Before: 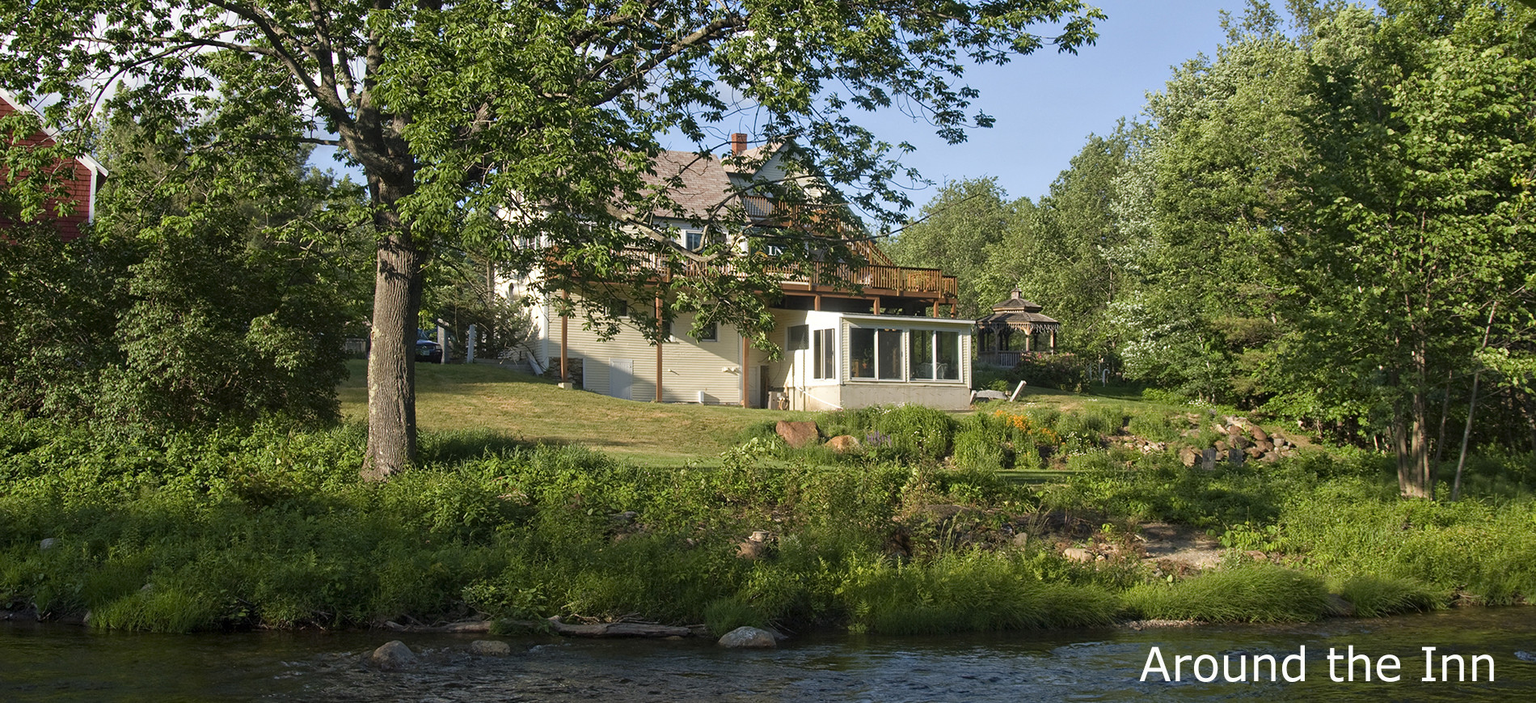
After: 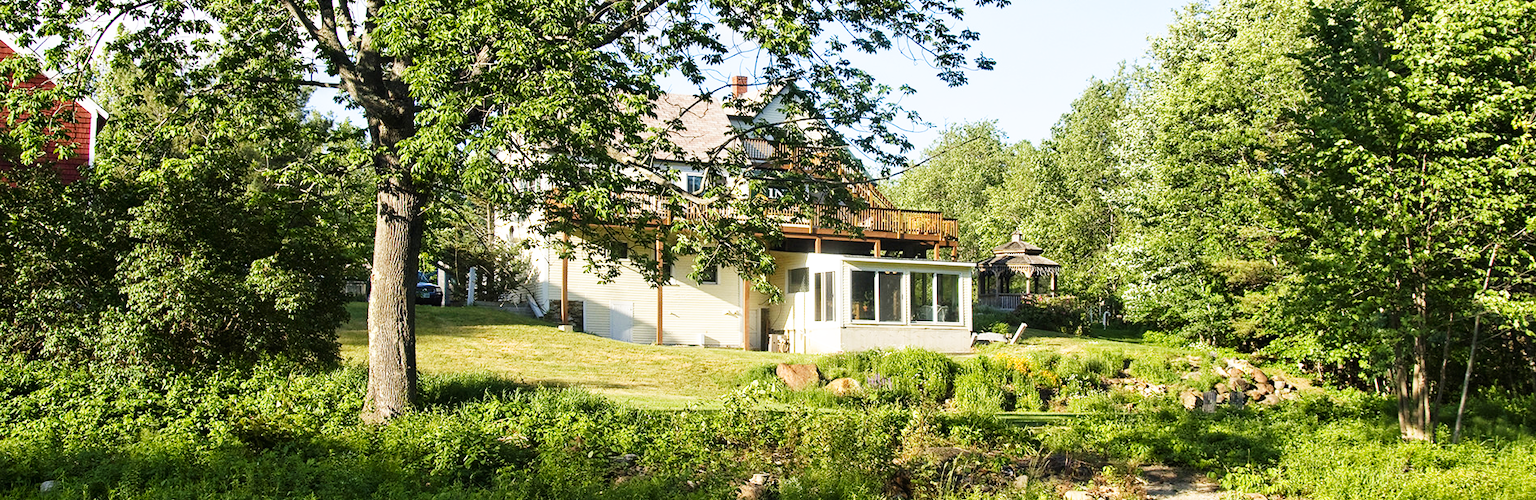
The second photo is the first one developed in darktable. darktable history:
contrast brightness saturation: contrast 0.046
crop and rotate: top 8.275%, bottom 20.473%
base curve: curves: ch0 [(0, 0) (0.007, 0.004) (0.027, 0.03) (0.046, 0.07) (0.207, 0.54) (0.442, 0.872) (0.673, 0.972) (1, 1)], preserve colors none
